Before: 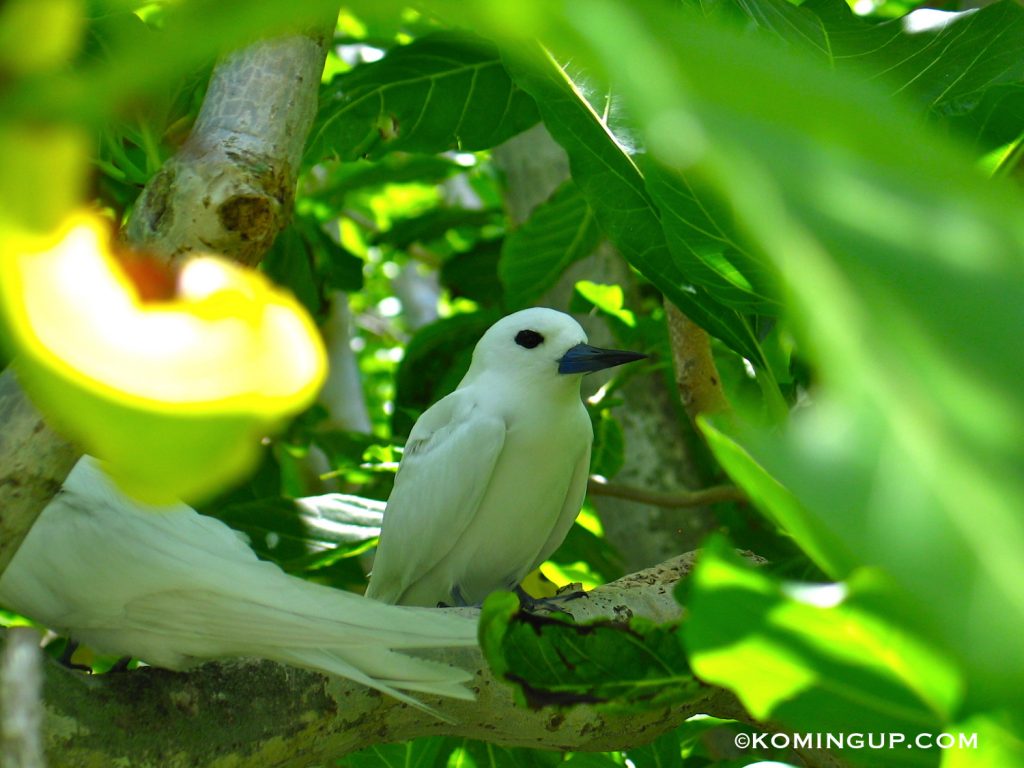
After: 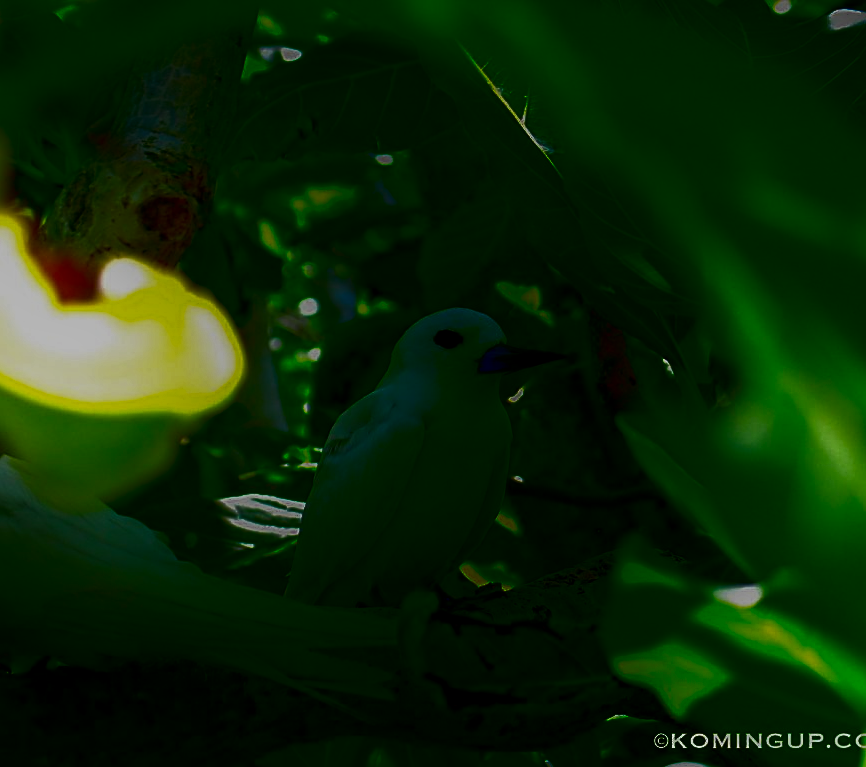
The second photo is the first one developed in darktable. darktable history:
crop: left 7.962%, right 7.42%
sharpen: on, module defaults
contrast brightness saturation: brightness -0.515
tone equalizer: on, module defaults
local contrast: detail 130%
exposure: exposure -0.555 EV, compensate highlight preservation false
shadows and highlights: shadows -88.21, highlights -35.91, highlights color adjustment 39.93%, soften with gaussian
